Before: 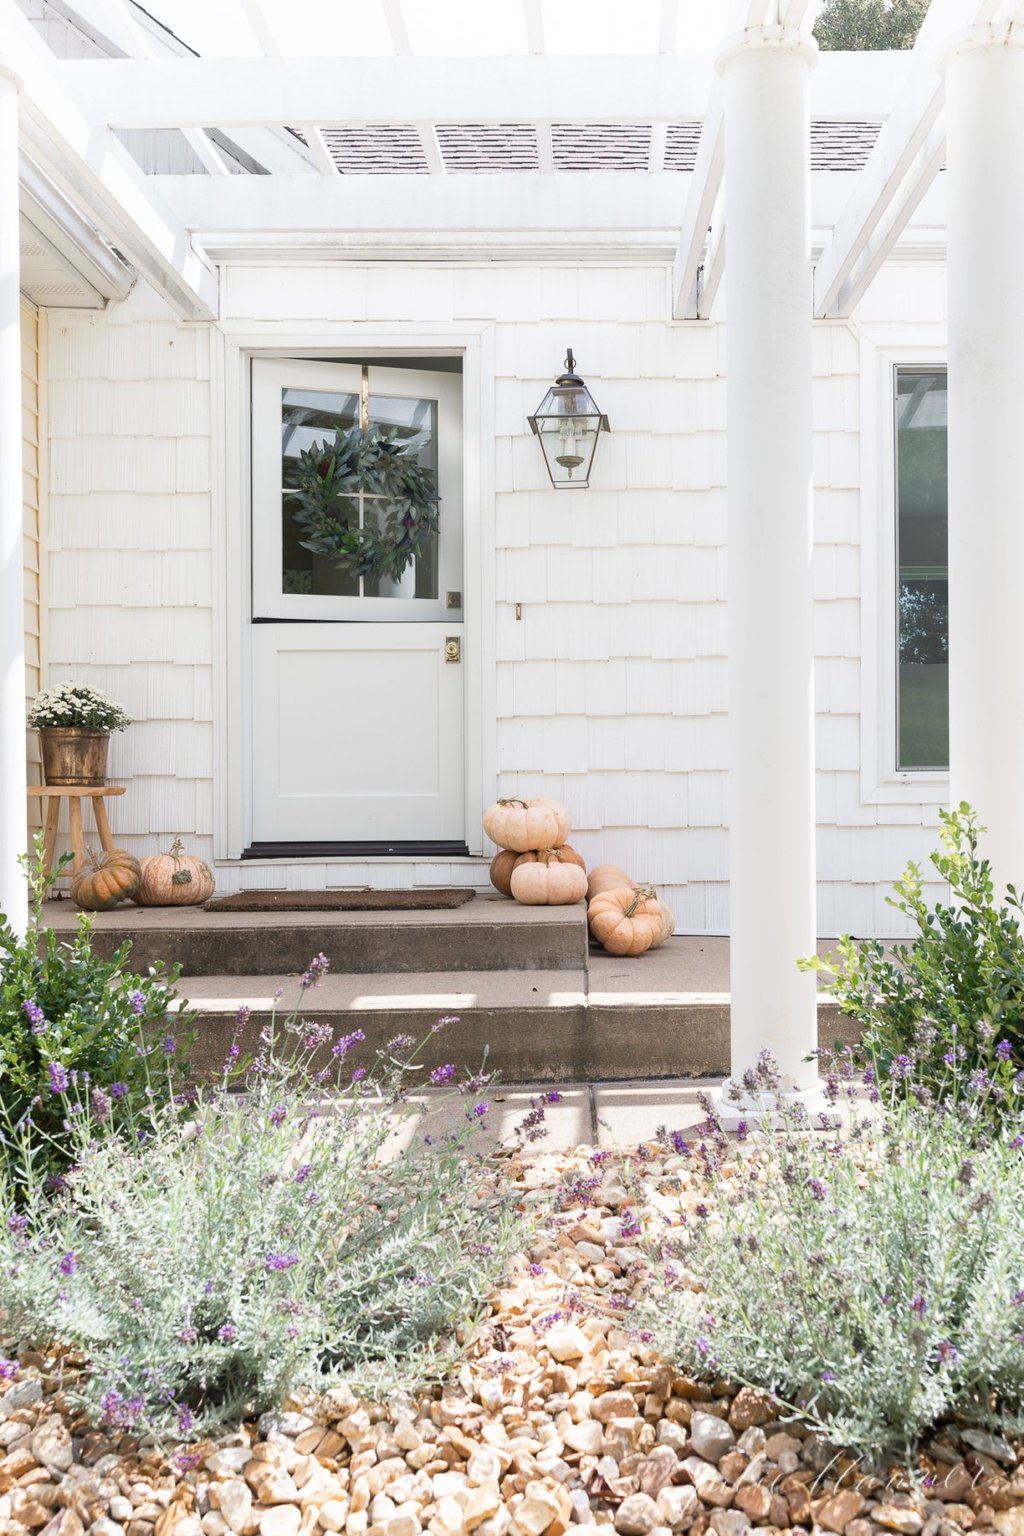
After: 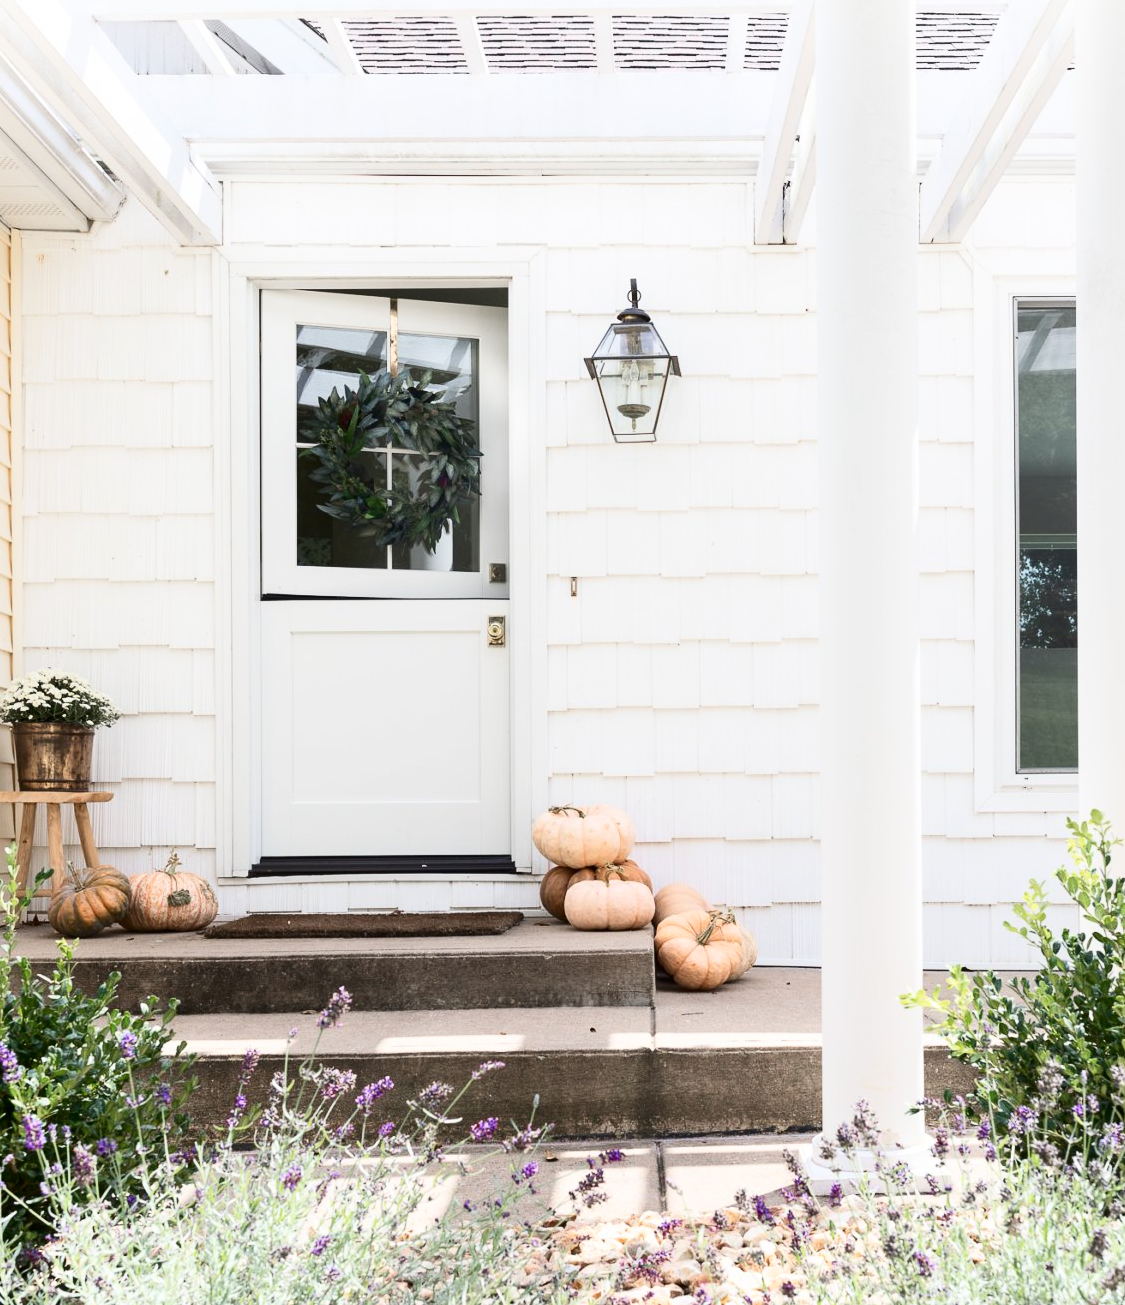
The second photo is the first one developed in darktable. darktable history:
crop: left 2.861%, top 7.235%, right 3.374%, bottom 20.26%
contrast brightness saturation: contrast 0.275
